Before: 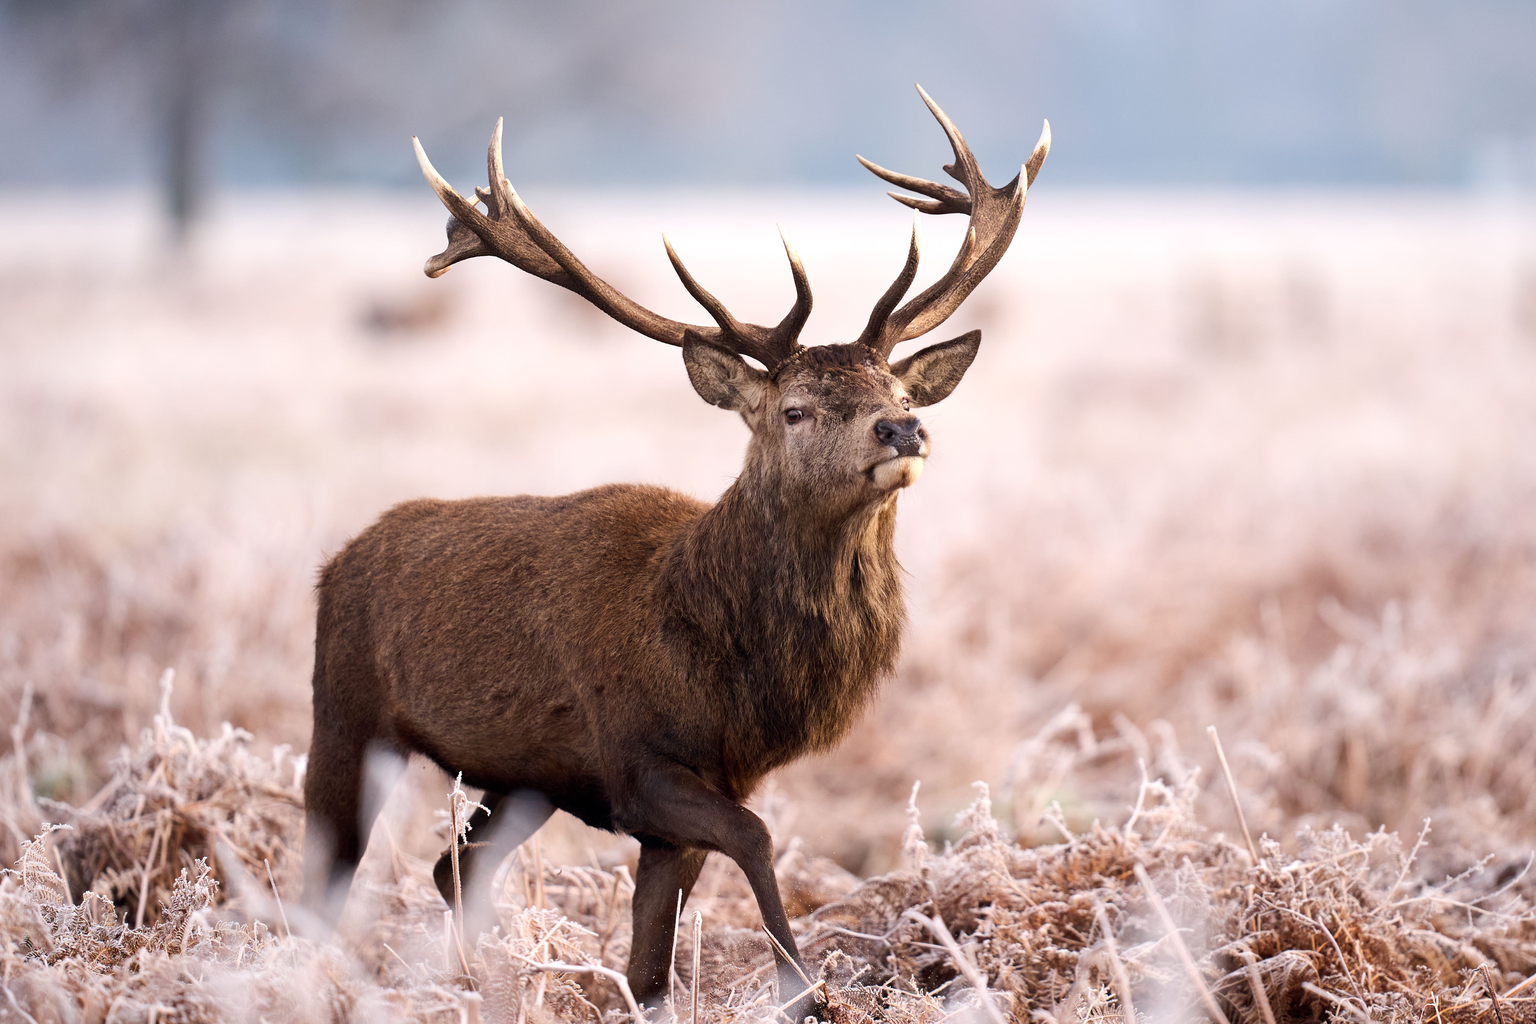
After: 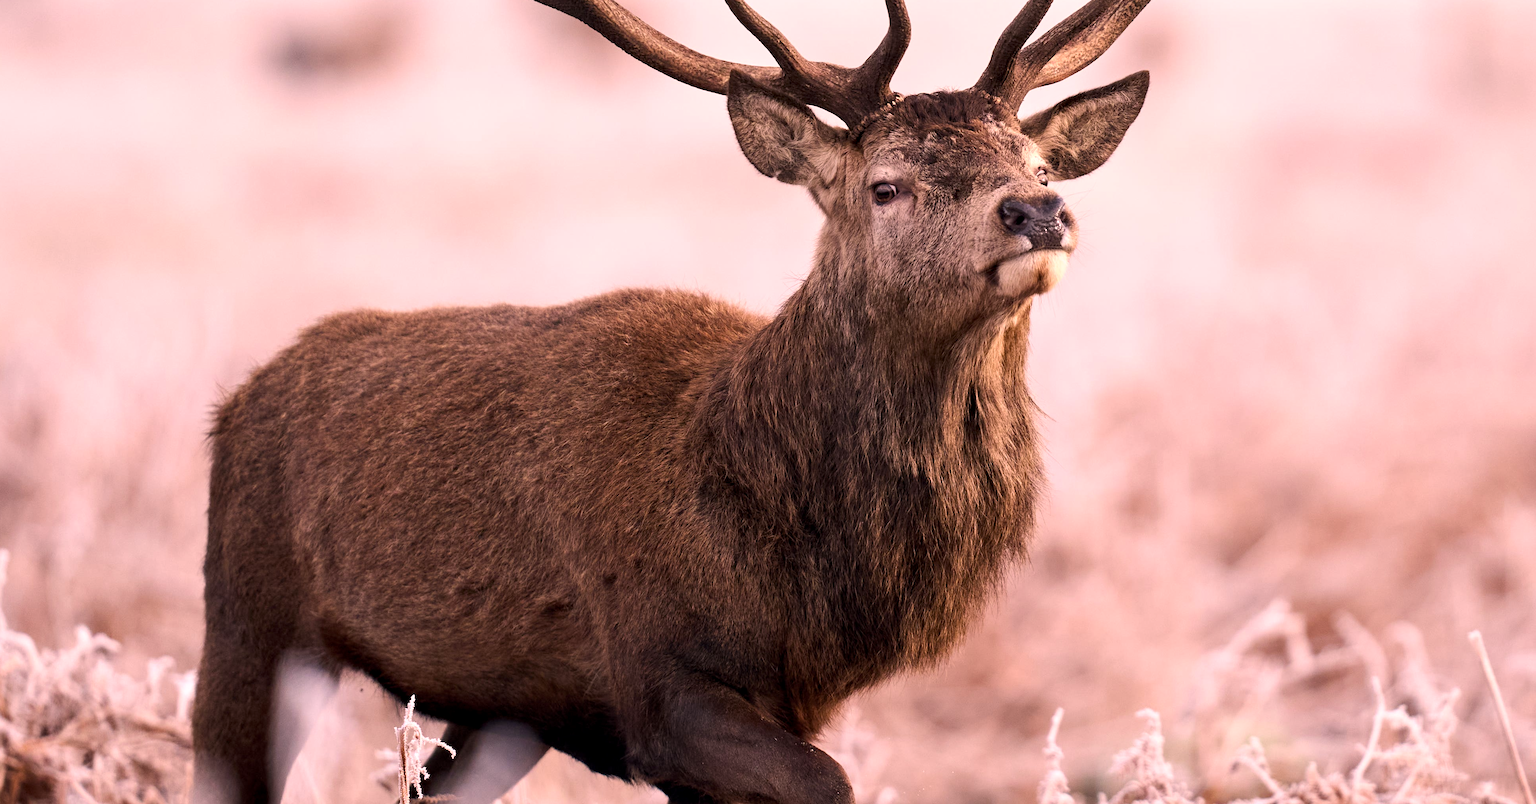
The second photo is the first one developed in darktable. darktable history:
color correction: highlights a* 14.57, highlights b* 4.72
contrast equalizer: y [[0.545, 0.572, 0.59, 0.59, 0.571, 0.545], [0.5 ×6], [0.5 ×6], [0 ×6], [0 ×6]], mix 0.312
crop: left 10.977%, top 27.343%, right 18.297%, bottom 17.12%
